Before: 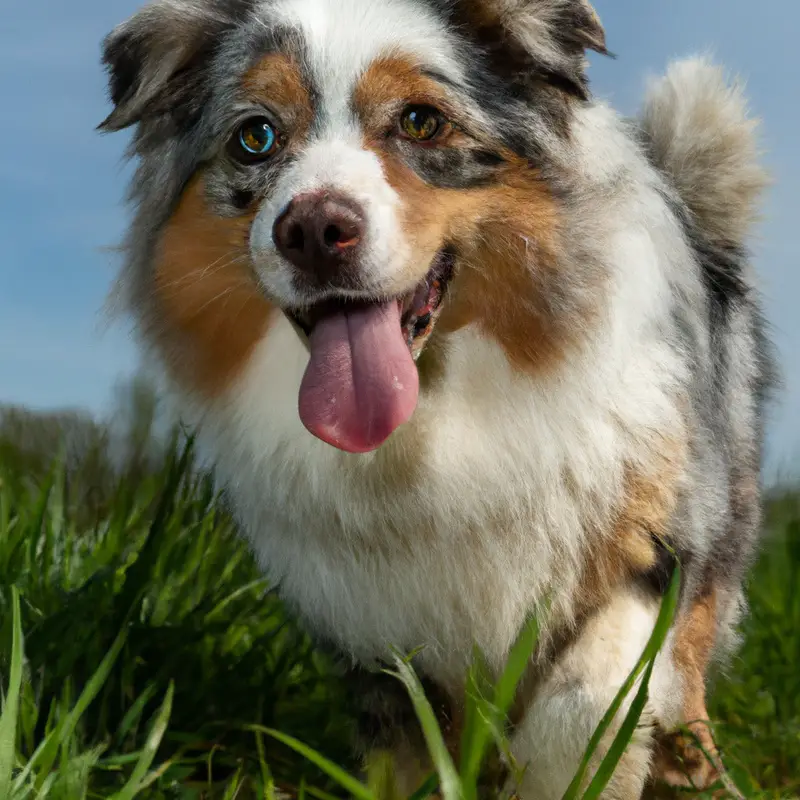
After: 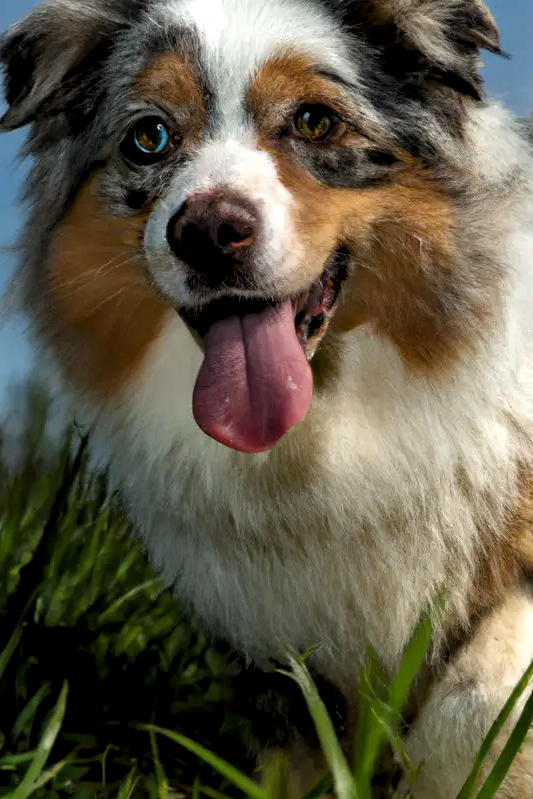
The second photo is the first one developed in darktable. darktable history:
levels: levels [0.062, 0.494, 0.925]
crop and rotate: left 13.413%, right 19.902%
tone curve: curves: ch0 [(0, 0) (0.915, 0.89) (1, 1)], preserve colors none
haze removal: strength 0.296, distance 0.256, compatibility mode true, adaptive false
